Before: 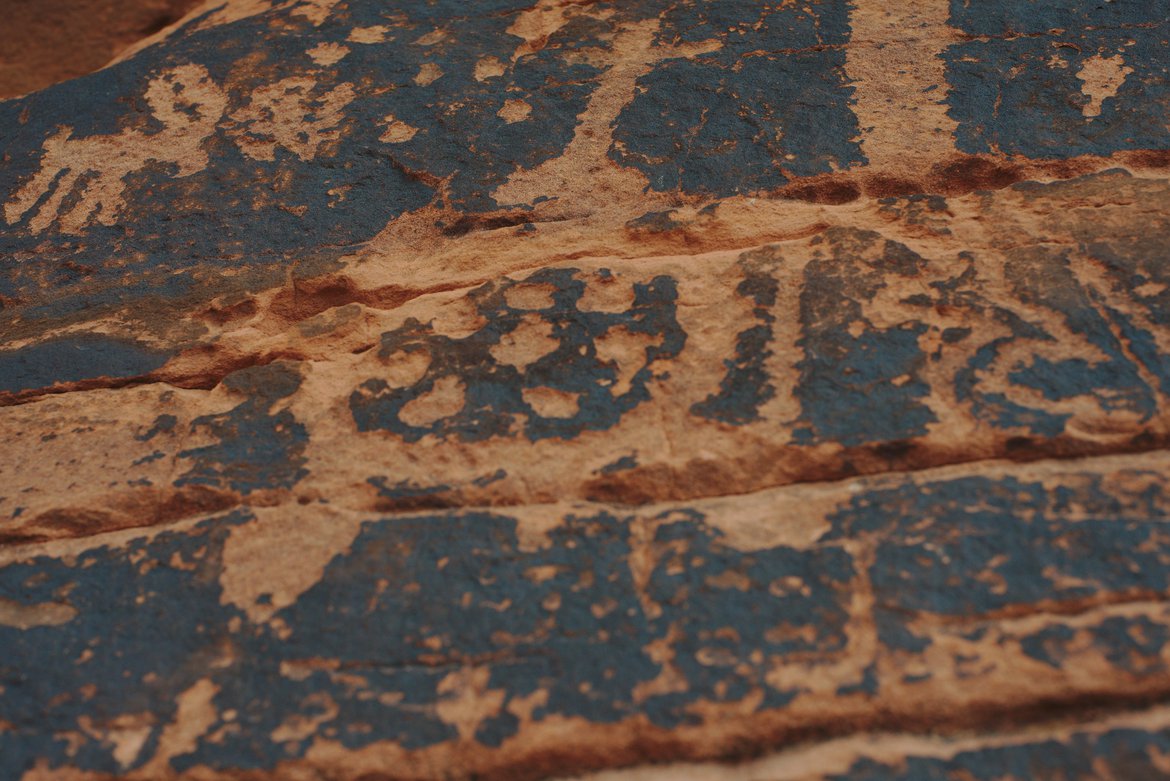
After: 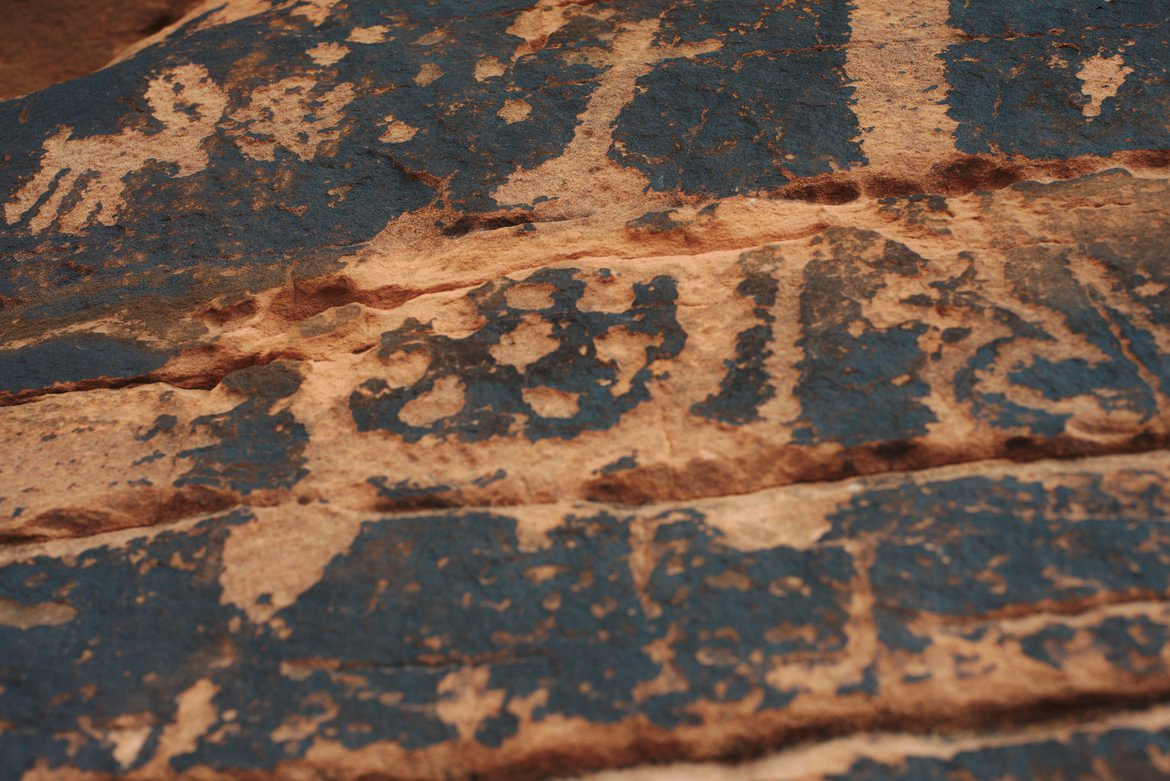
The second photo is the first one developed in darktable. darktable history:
tone equalizer: -8 EV -0.739 EV, -7 EV -0.695 EV, -6 EV -0.626 EV, -5 EV -0.387 EV, -3 EV 0.395 EV, -2 EV 0.6 EV, -1 EV 0.69 EV, +0 EV 0.747 EV, smoothing diameter 2.09%, edges refinement/feathering 17.52, mask exposure compensation -1.57 EV, filter diffusion 5
exposure: exposure 0.226 EV, compensate exposure bias true, compensate highlight preservation false
